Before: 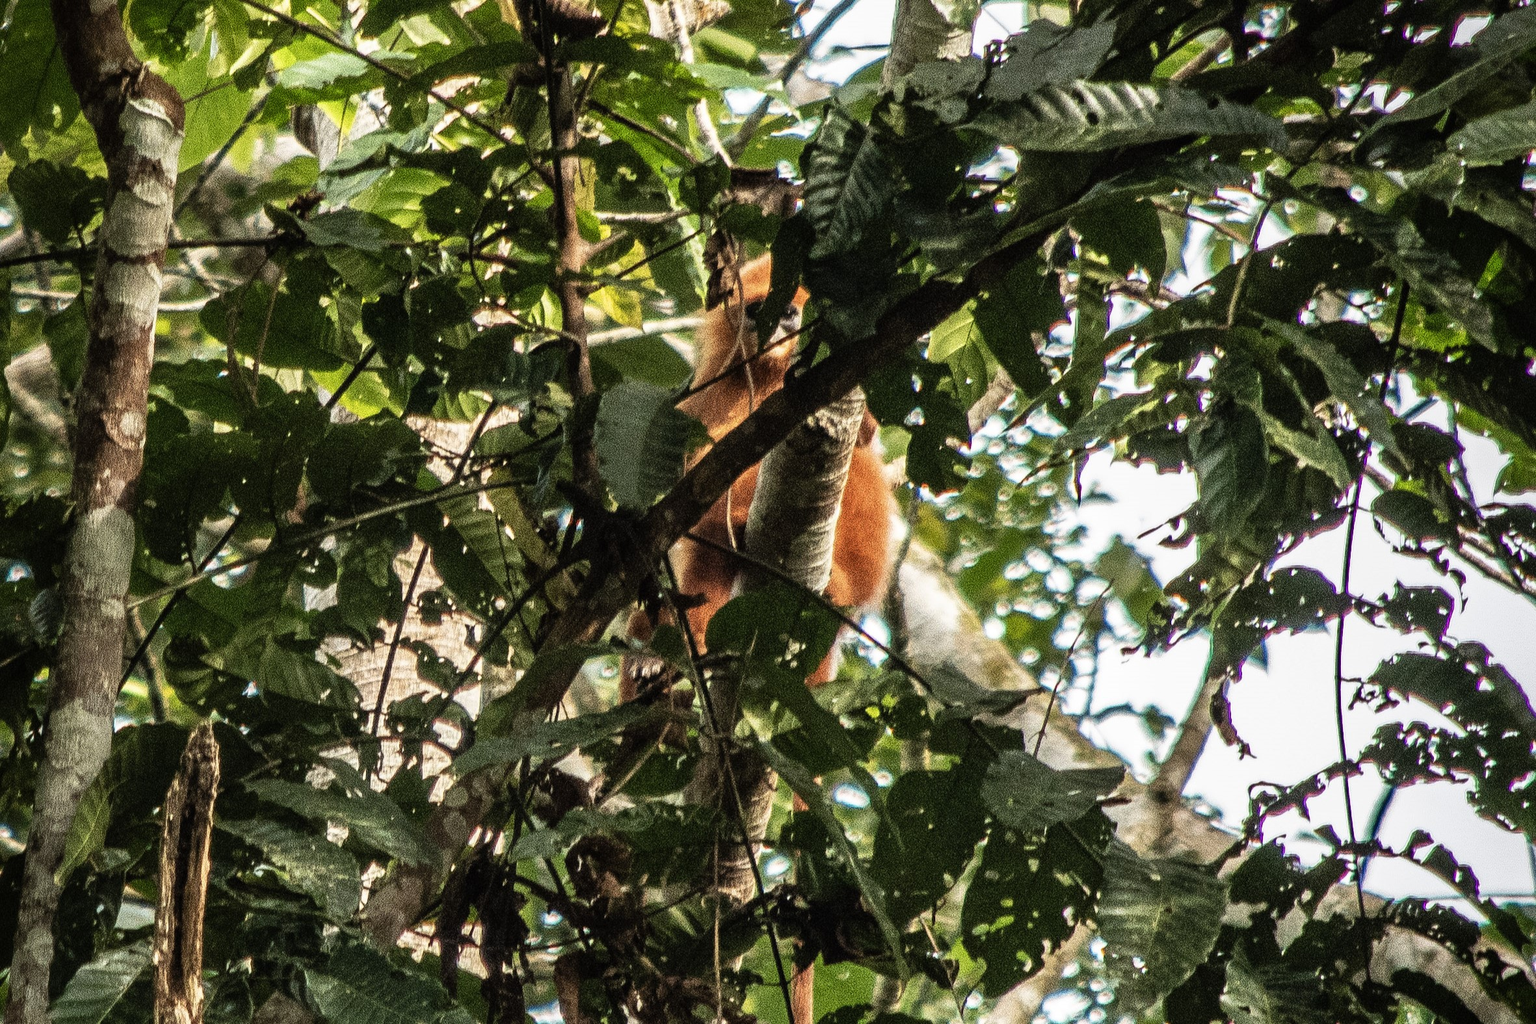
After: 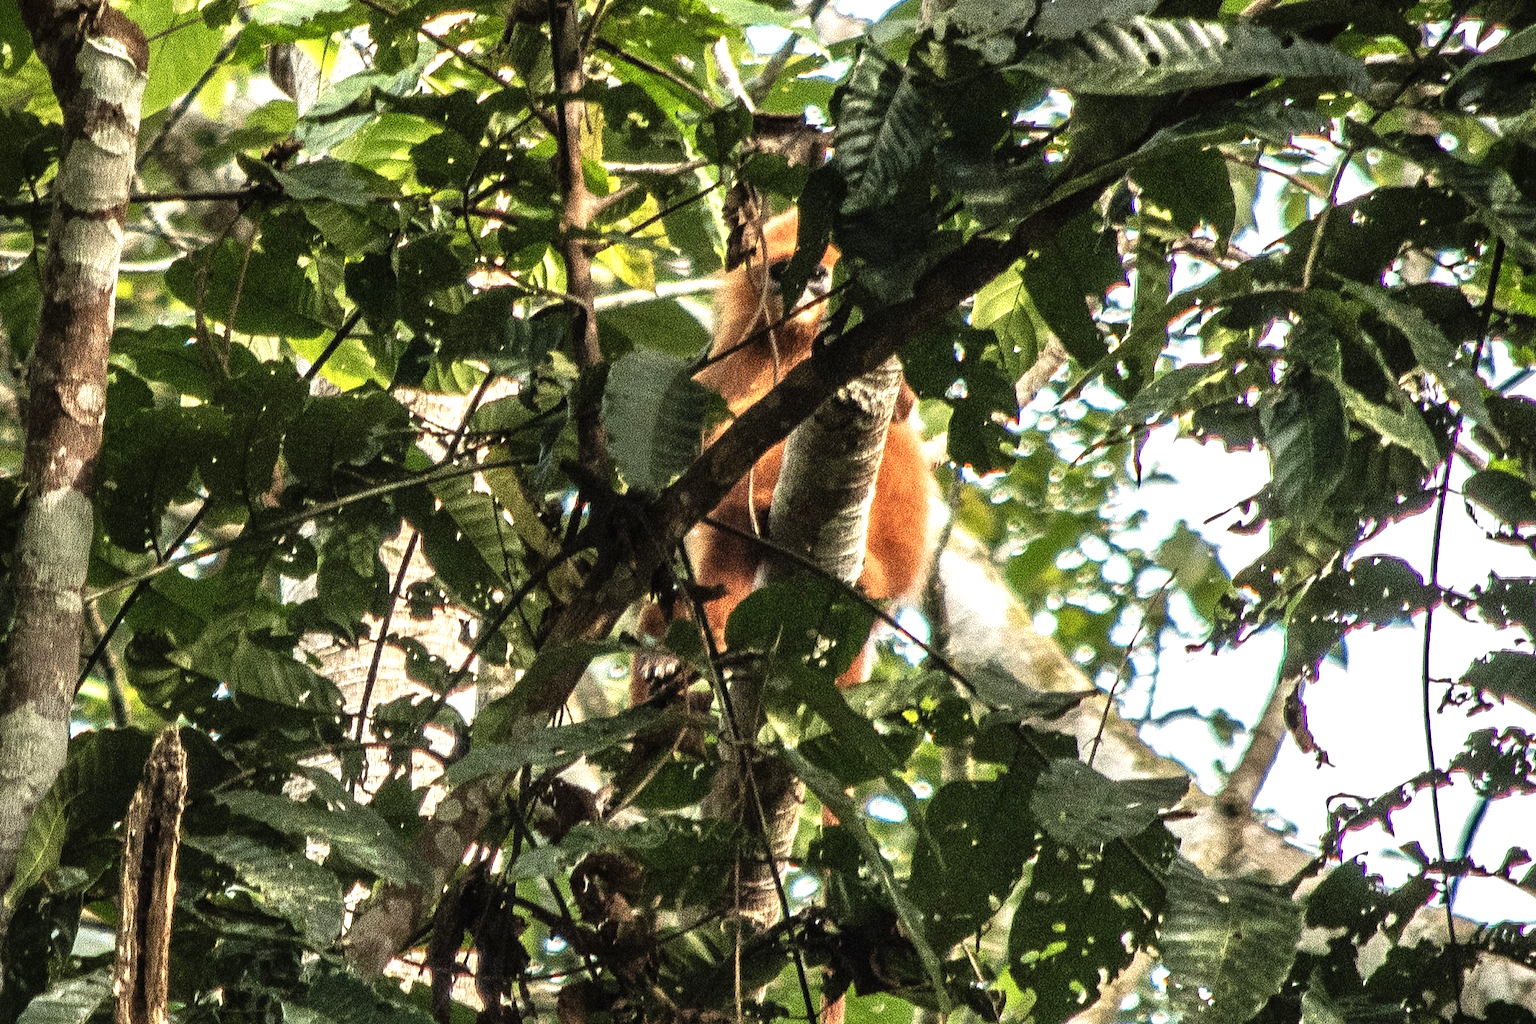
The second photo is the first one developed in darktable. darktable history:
crop: left 3.305%, top 6.436%, right 6.389%, bottom 3.258%
exposure: exposure 0.566 EV, compensate highlight preservation false
